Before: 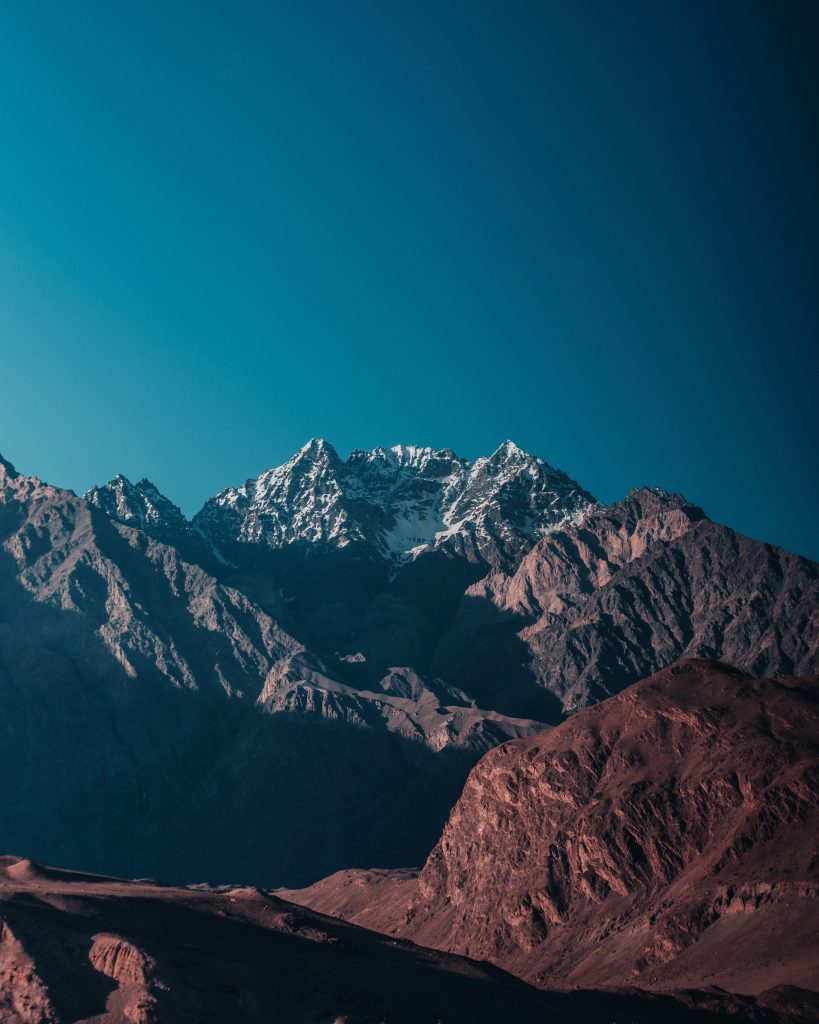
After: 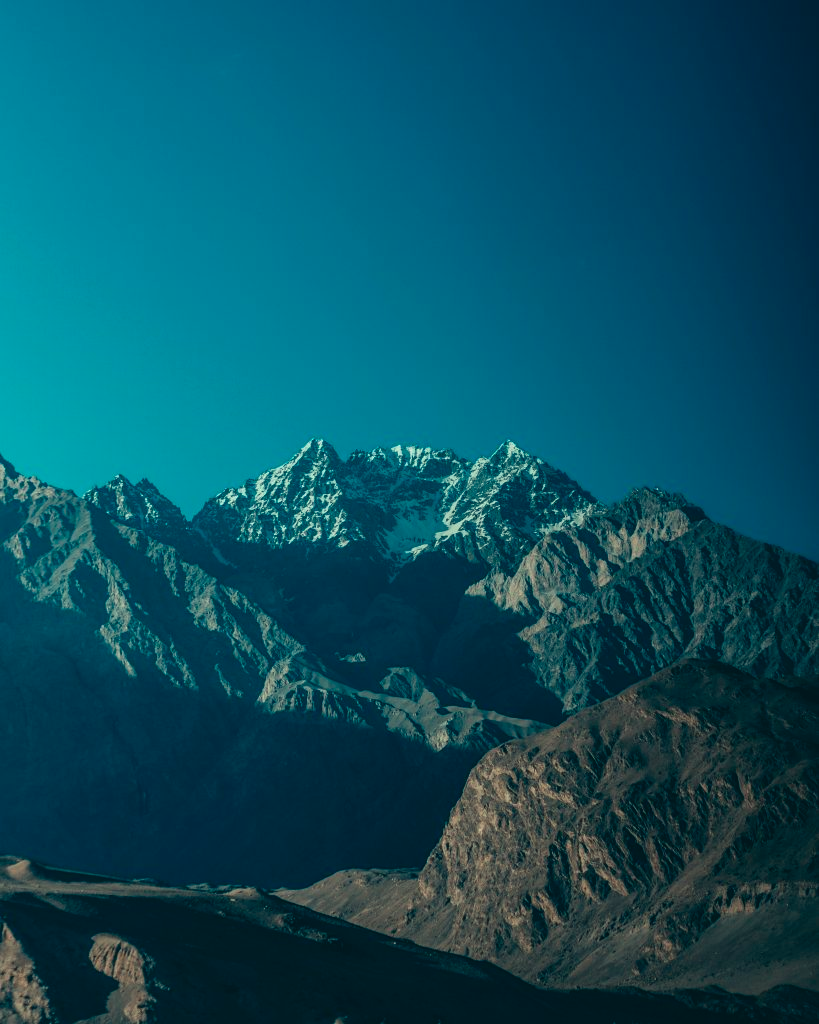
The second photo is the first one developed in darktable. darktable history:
color correction: highlights a* -19.42, highlights b* 9.8, shadows a* -20.93, shadows b* -10.17
